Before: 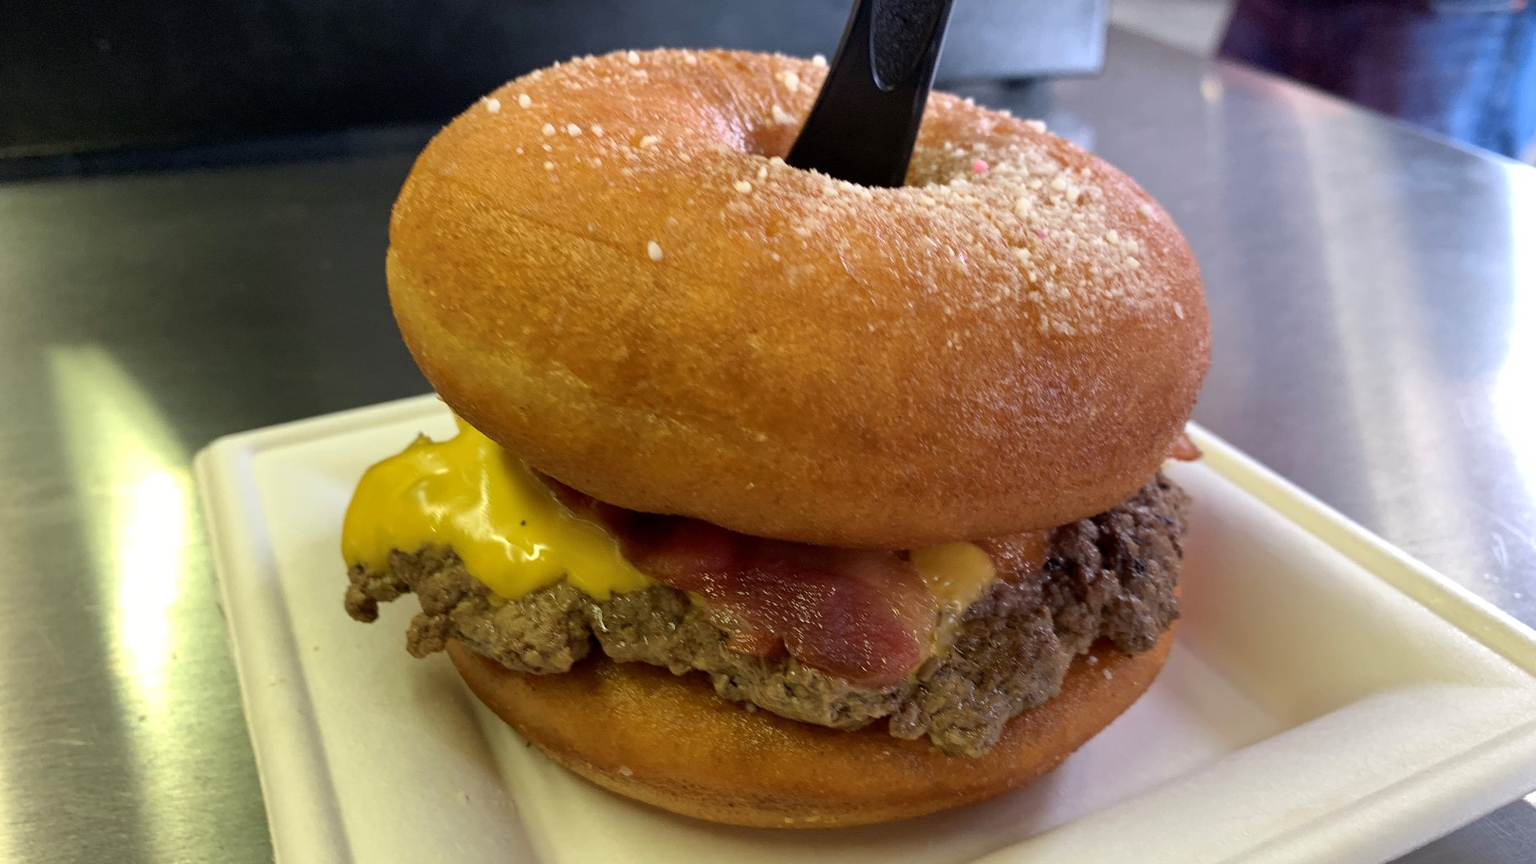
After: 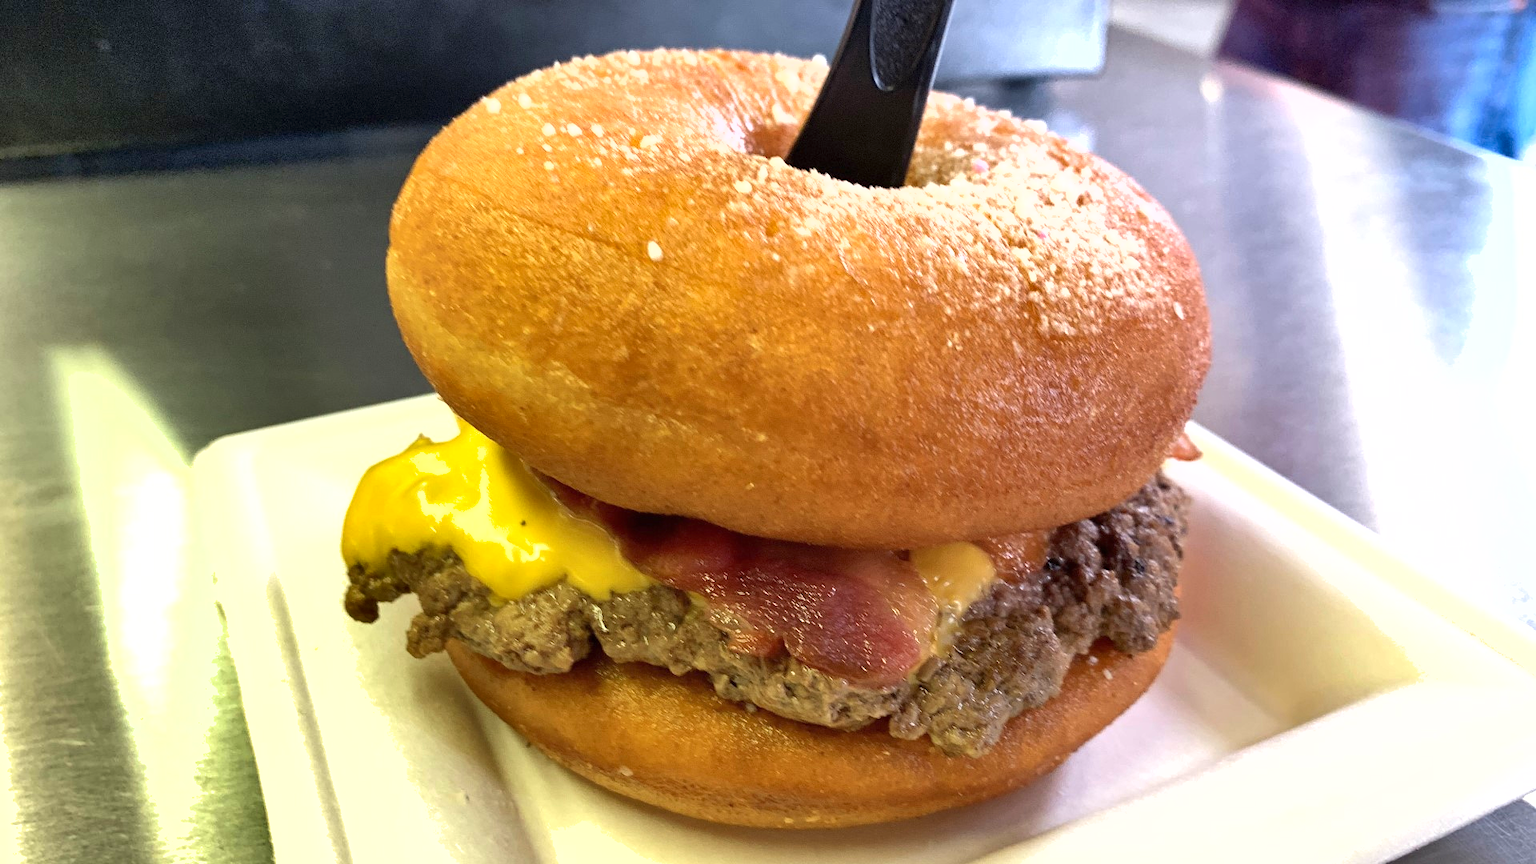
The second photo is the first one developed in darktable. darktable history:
exposure: black level correction 0, exposure 1 EV, compensate exposure bias true, compensate highlight preservation false
shadows and highlights: low approximation 0.01, soften with gaussian
